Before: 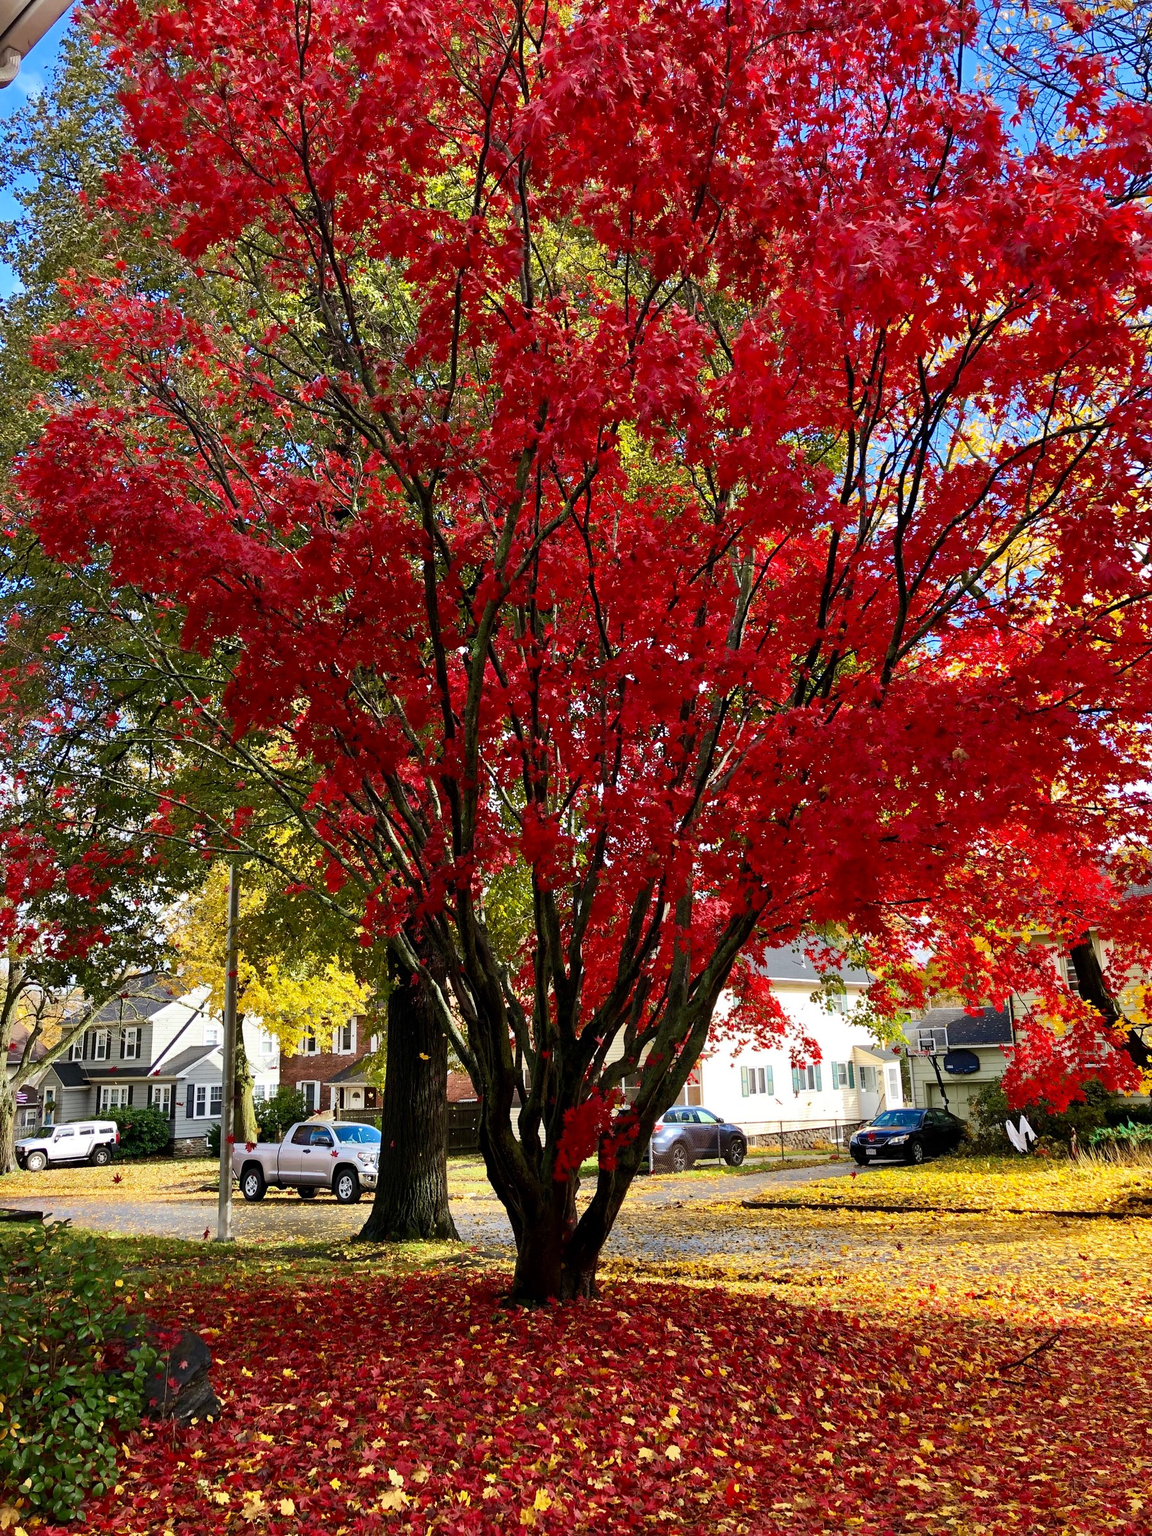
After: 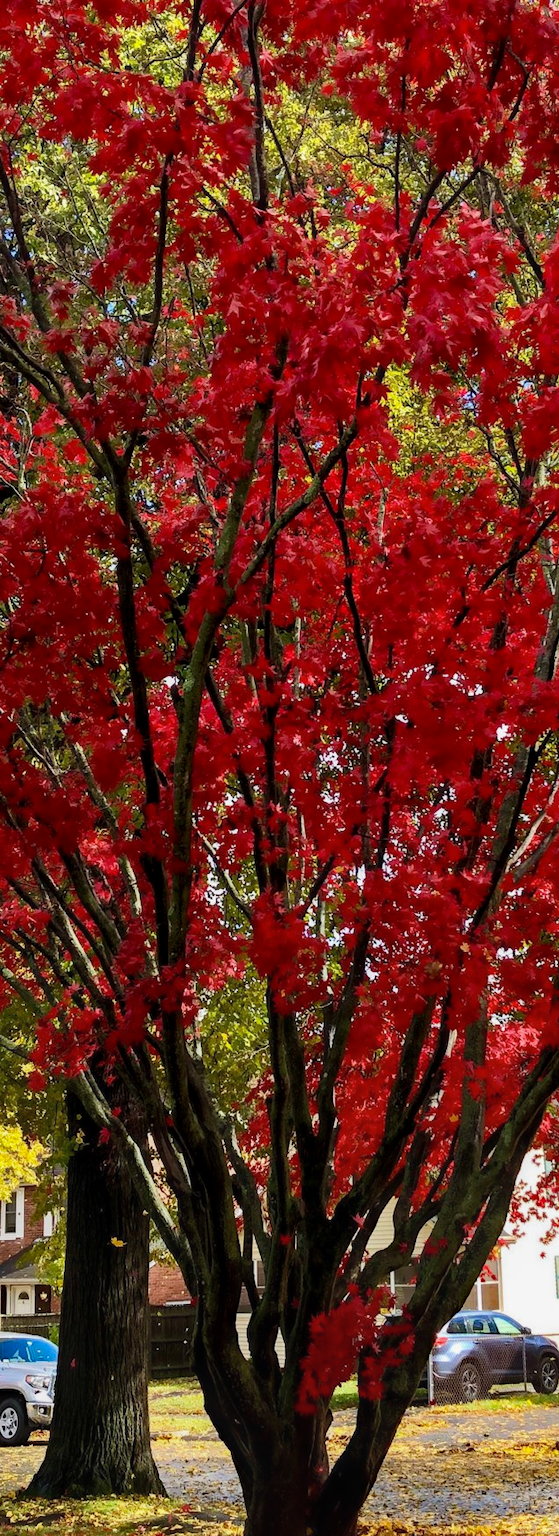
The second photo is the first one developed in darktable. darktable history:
crop and rotate: left 29.476%, top 10.214%, right 35.32%, bottom 17.333%
local contrast: on, module defaults
contrast equalizer: octaves 7, y [[0.502, 0.505, 0.512, 0.529, 0.564, 0.588], [0.5 ×6], [0.502, 0.505, 0.512, 0.529, 0.564, 0.588], [0, 0.001, 0.001, 0.004, 0.008, 0.011], [0, 0.001, 0.001, 0.004, 0.008, 0.011]], mix -1
haze removal: strength 0.29, distance 0.25, compatibility mode true, adaptive false
